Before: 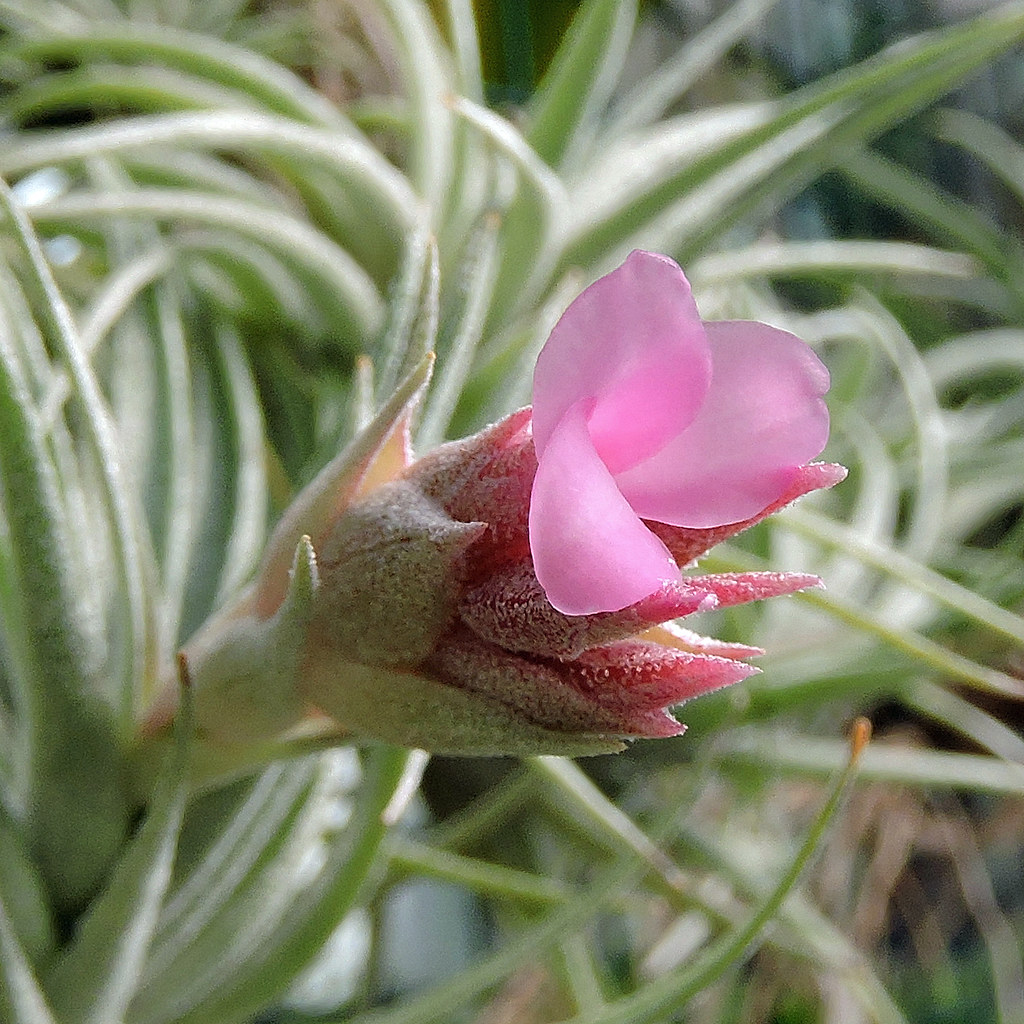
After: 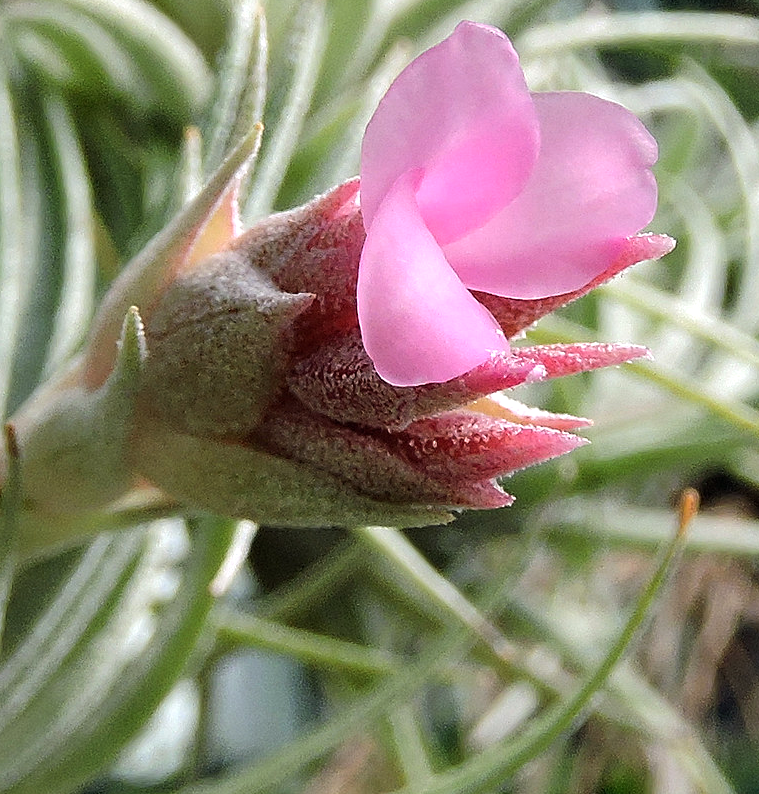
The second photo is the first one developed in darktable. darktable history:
tone equalizer: -8 EV -0.397 EV, -7 EV -0.388 EV, -6 EV -0.327 EV, -5 EV -0.224 EV, -3 EV 0.239 EV, -2 EV 0.341 EV, -1 EV 0.373 EV, +0 EV 0.395 EV, edges refinement/feathering 500, mask exposure compensation -1.57 EV, preserve details no
crop: left 16.839%, top 22.418%, right 9.017%
